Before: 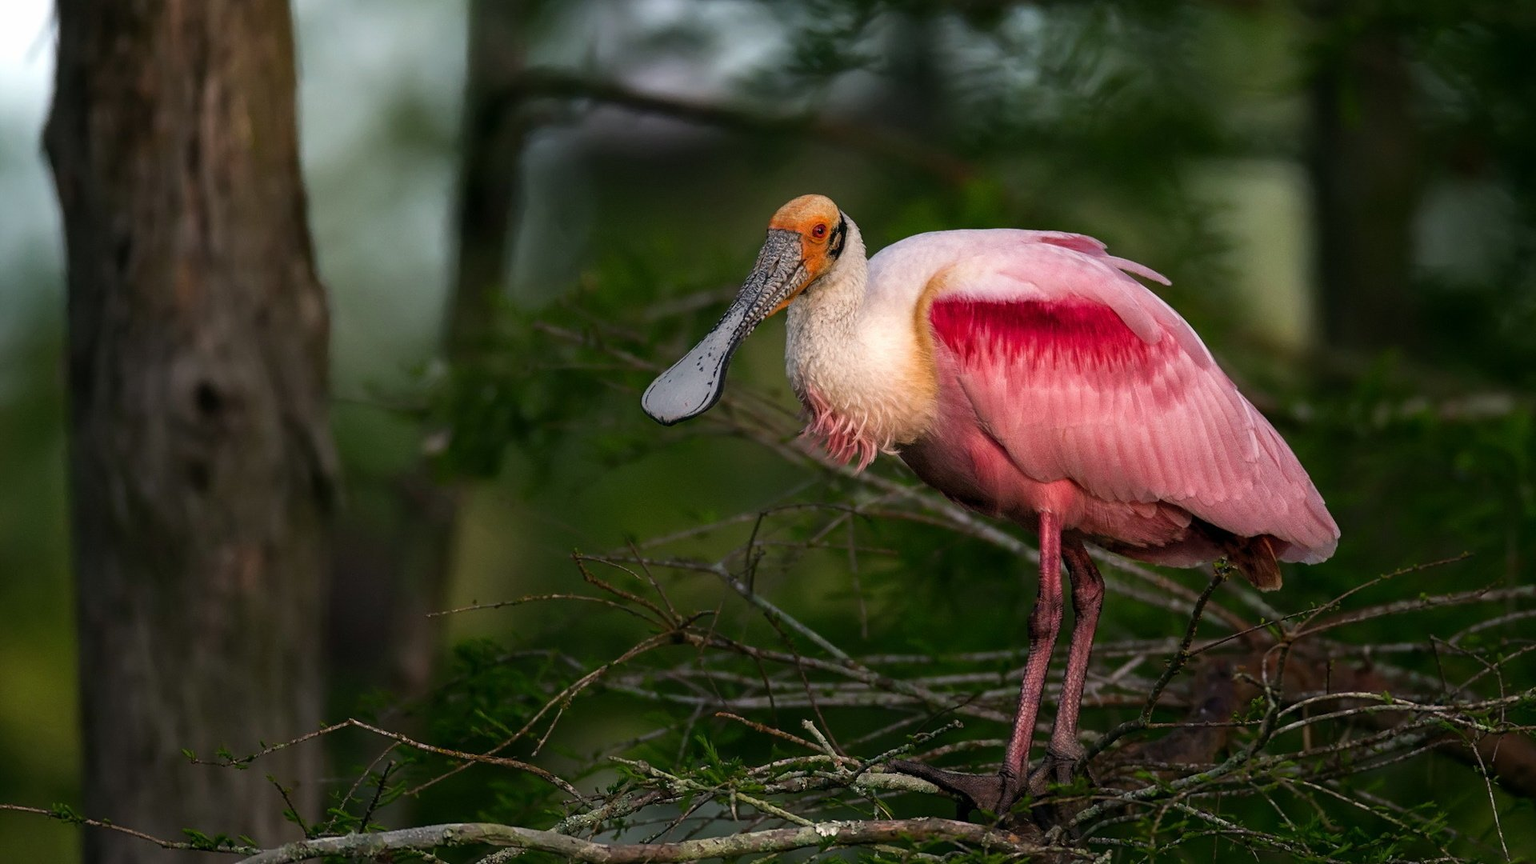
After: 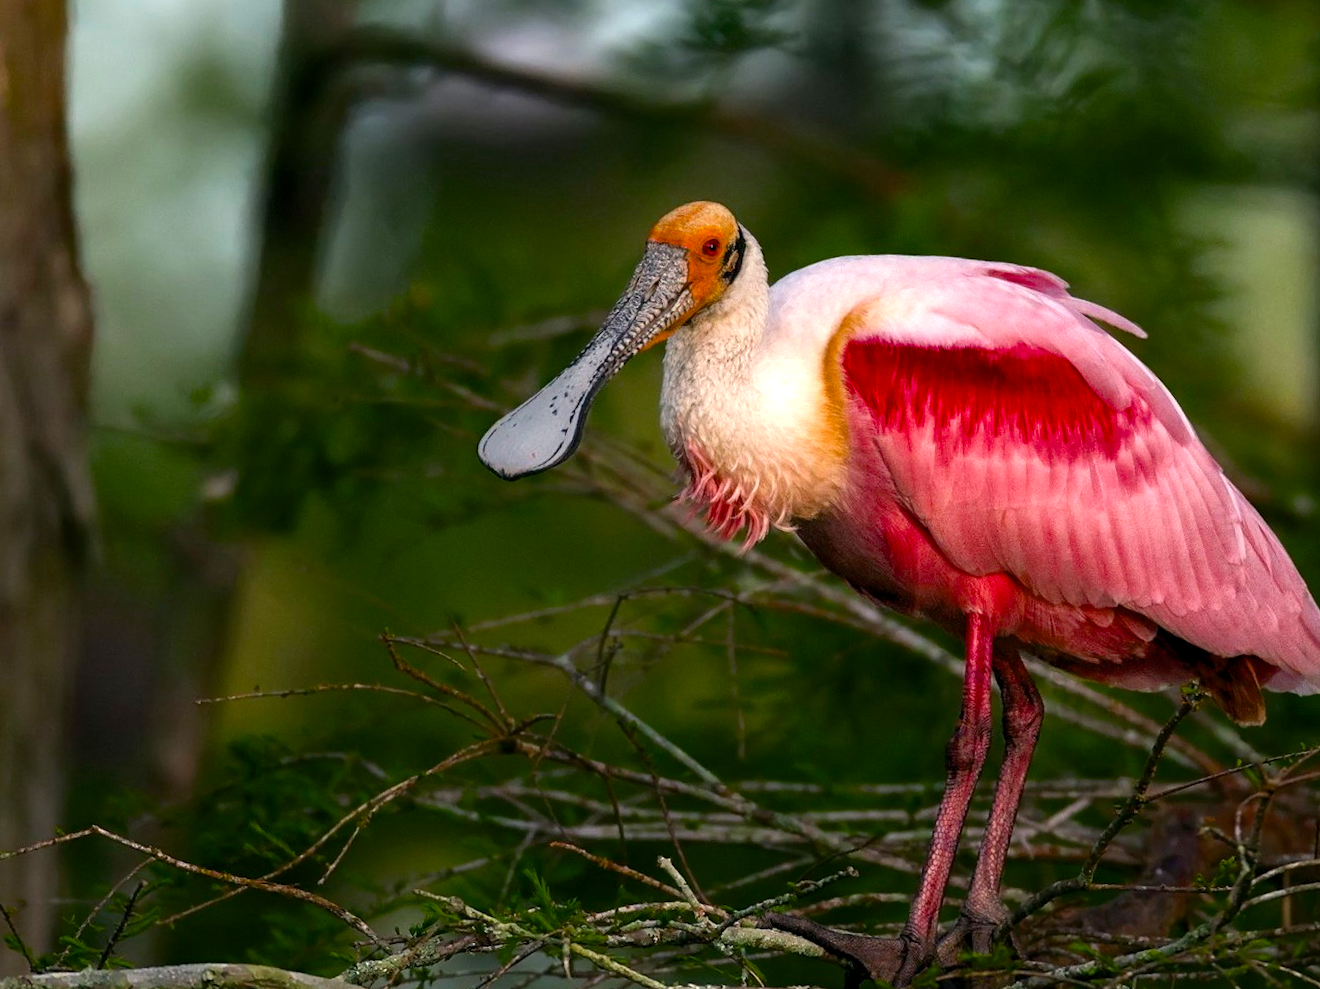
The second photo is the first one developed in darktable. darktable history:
crop and rotate: angle -2.98°, left 14.004%, top 0.015%, right 10.927%, bottom 0.028%
exposure: black level correction 0.001, exposure 0.498 EV, compensate highlight preservation false
color balance rgb: perceptual saturation grading › global saturation 19.709%, saturation formula JzAzBz (2021)
